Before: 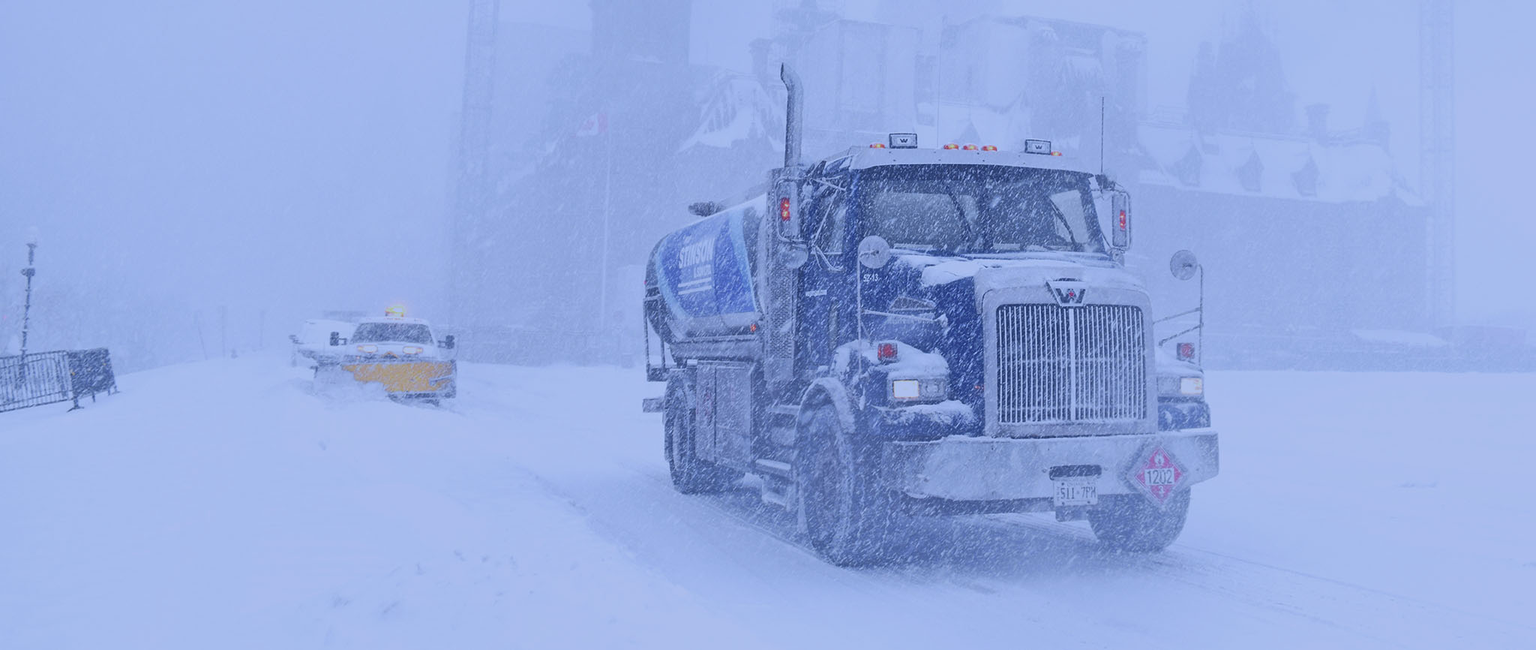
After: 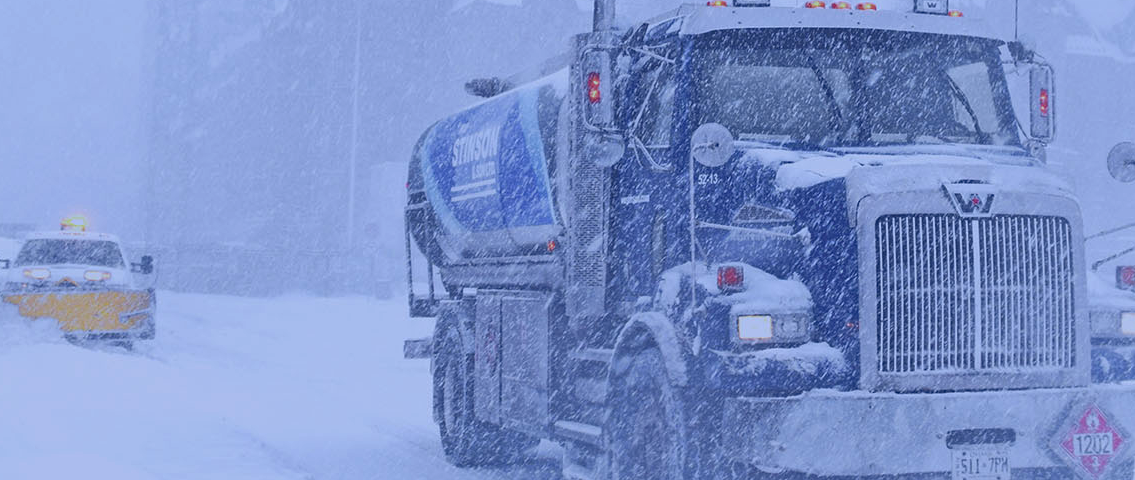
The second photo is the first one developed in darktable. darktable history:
haze removal: compatibility mode true, adaptive false
crop and rotate: left 22.136%, top 22.058%, right 22.425%, bottom 22.51%
